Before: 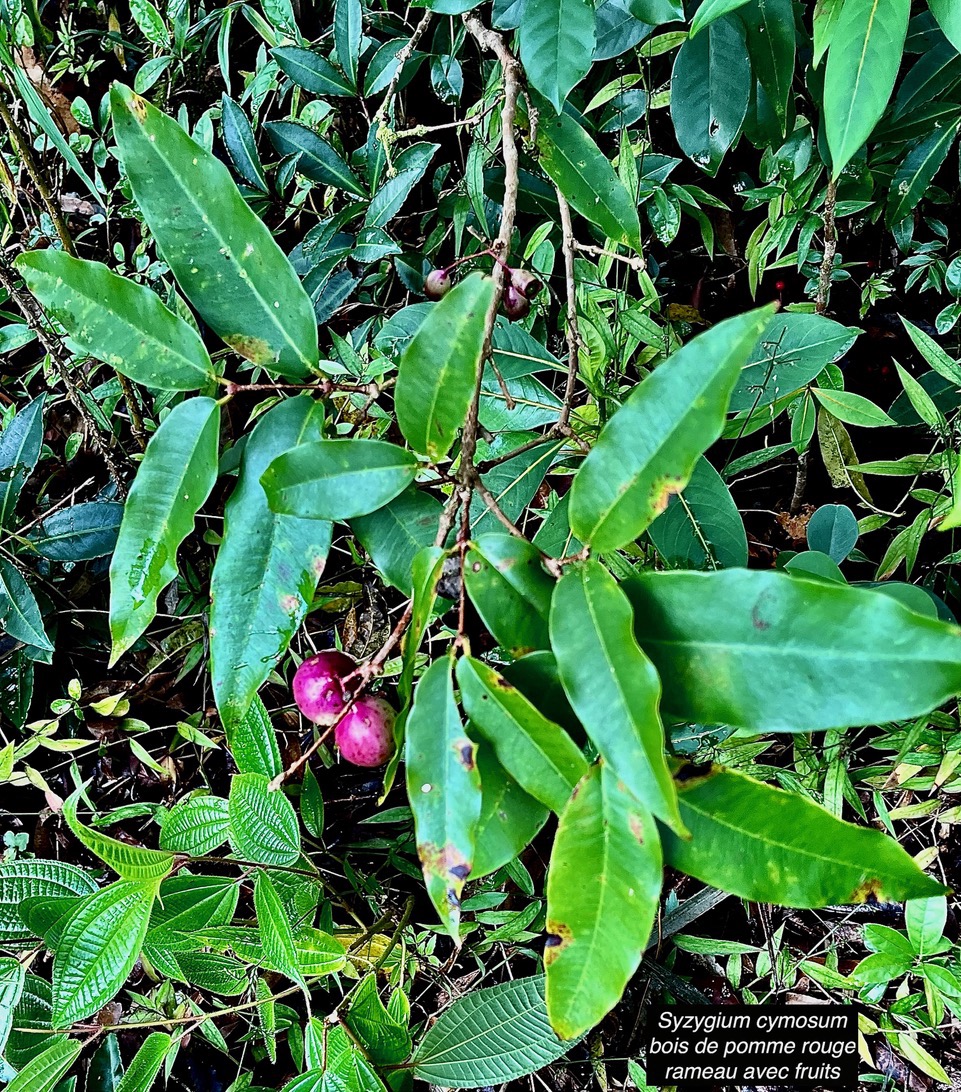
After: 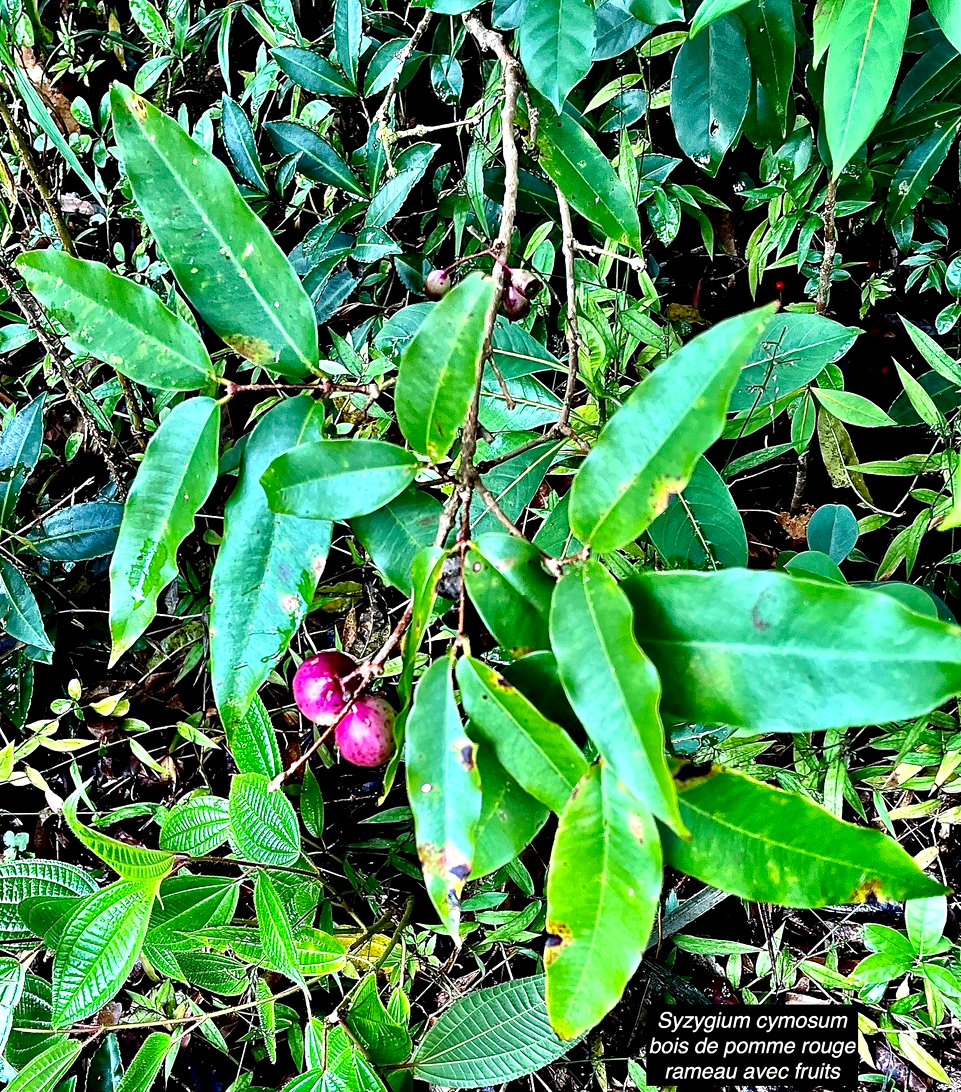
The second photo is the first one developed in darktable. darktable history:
exposure: exposure 0.605 EV, compensate exposure bias true, compensate highlight preservation false
